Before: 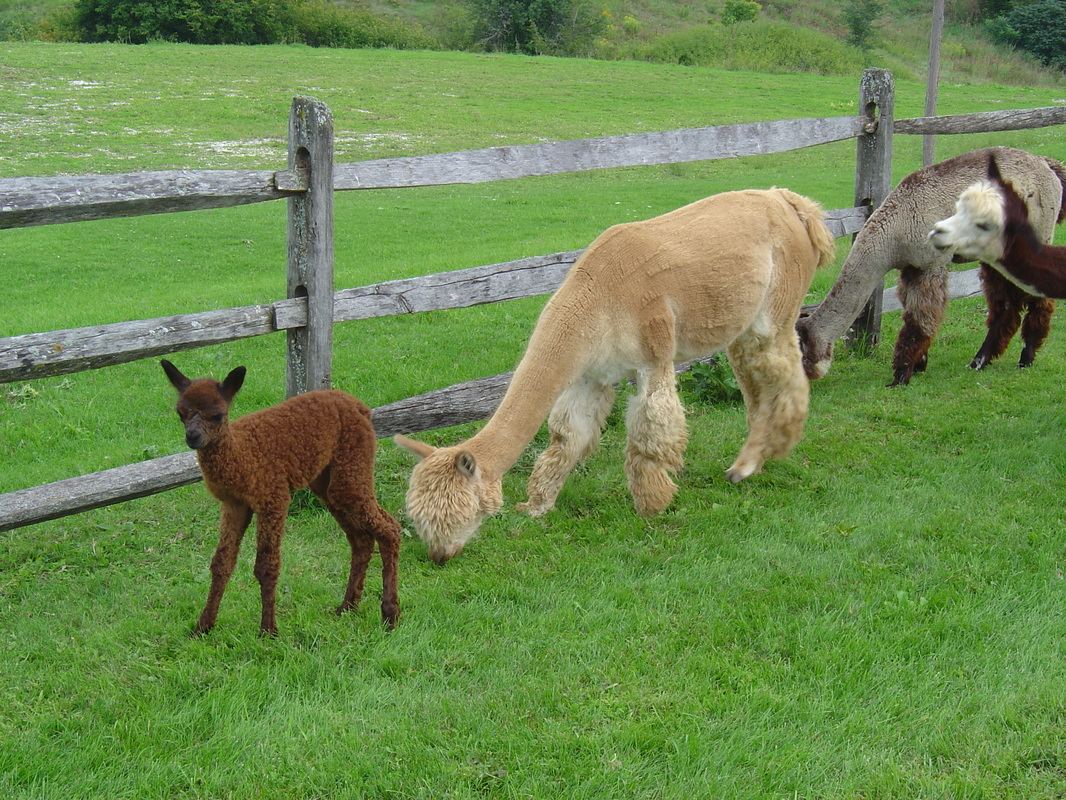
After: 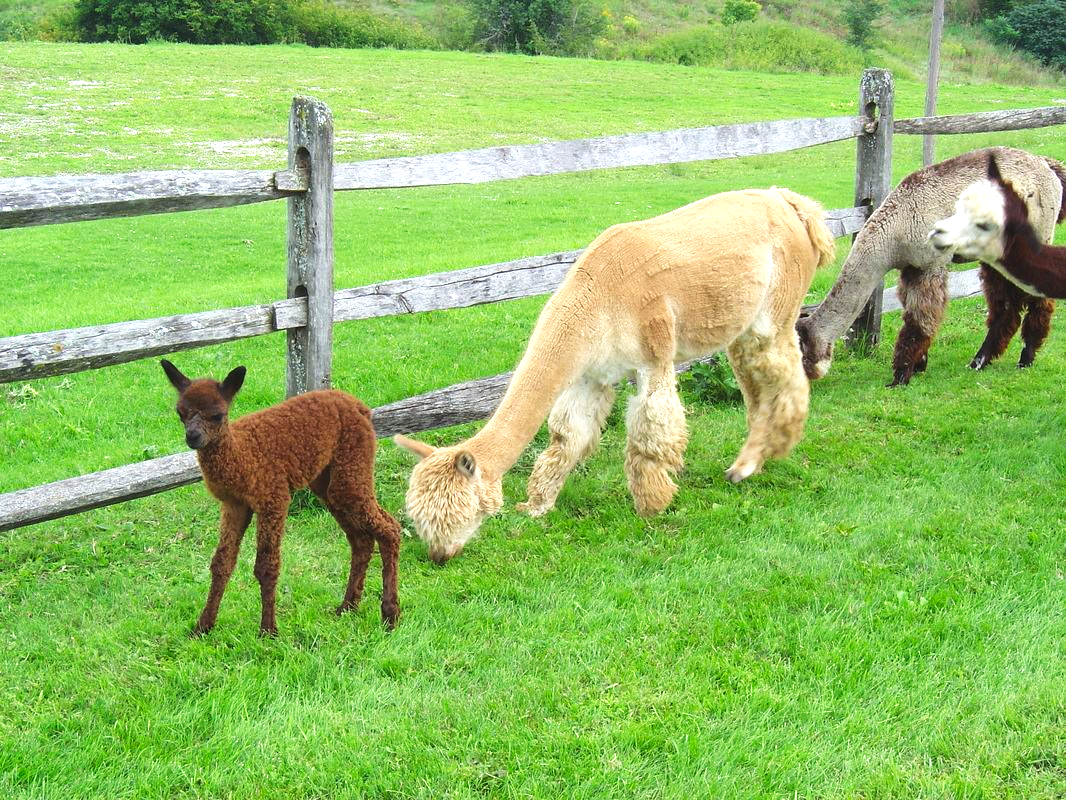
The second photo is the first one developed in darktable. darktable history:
exposure: exposure 0.999 EV, compensate highlight preservation false
tone curve: curves: ch0 [(0, 0) (0.003, 0.038) (0.011, 0.035) (0.025, 0.03) (0.044, 0.044) (0.069, 0.062) (0.1, 0.087) (0.136, 0.114) (0.177, 0.15) (0.224, 0.193) (0.277, 0.242) (0.335, 0.299) (0.399, 0.361) (0.468, 0.437) (0.543, 0.521) (0.623, 0.614) (0.709, 0.717) (0.801, 0.817) (0.898, 0.913) (1, 1)], preserve colors none
